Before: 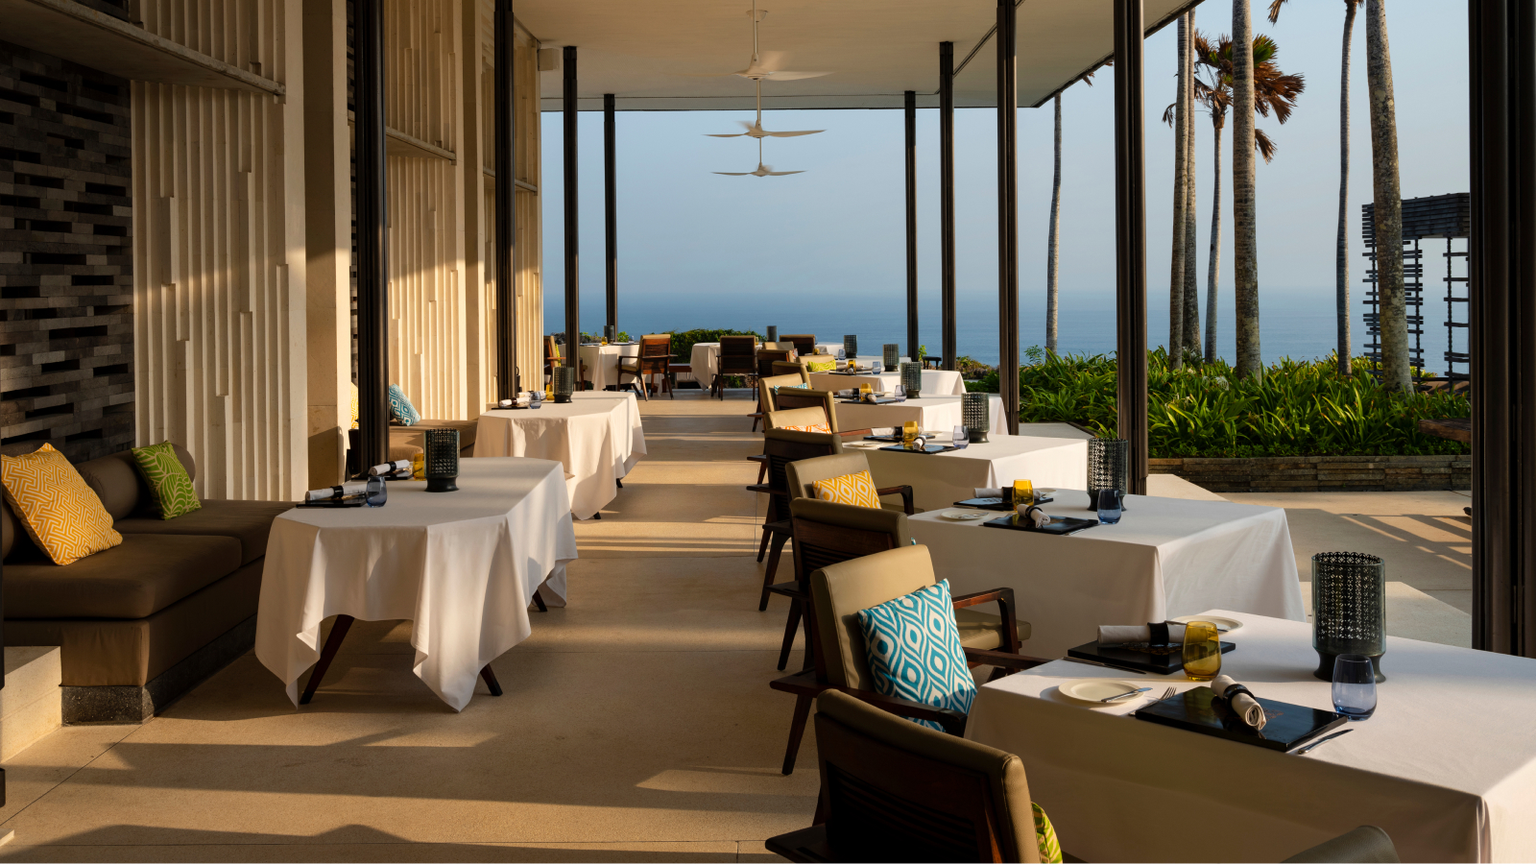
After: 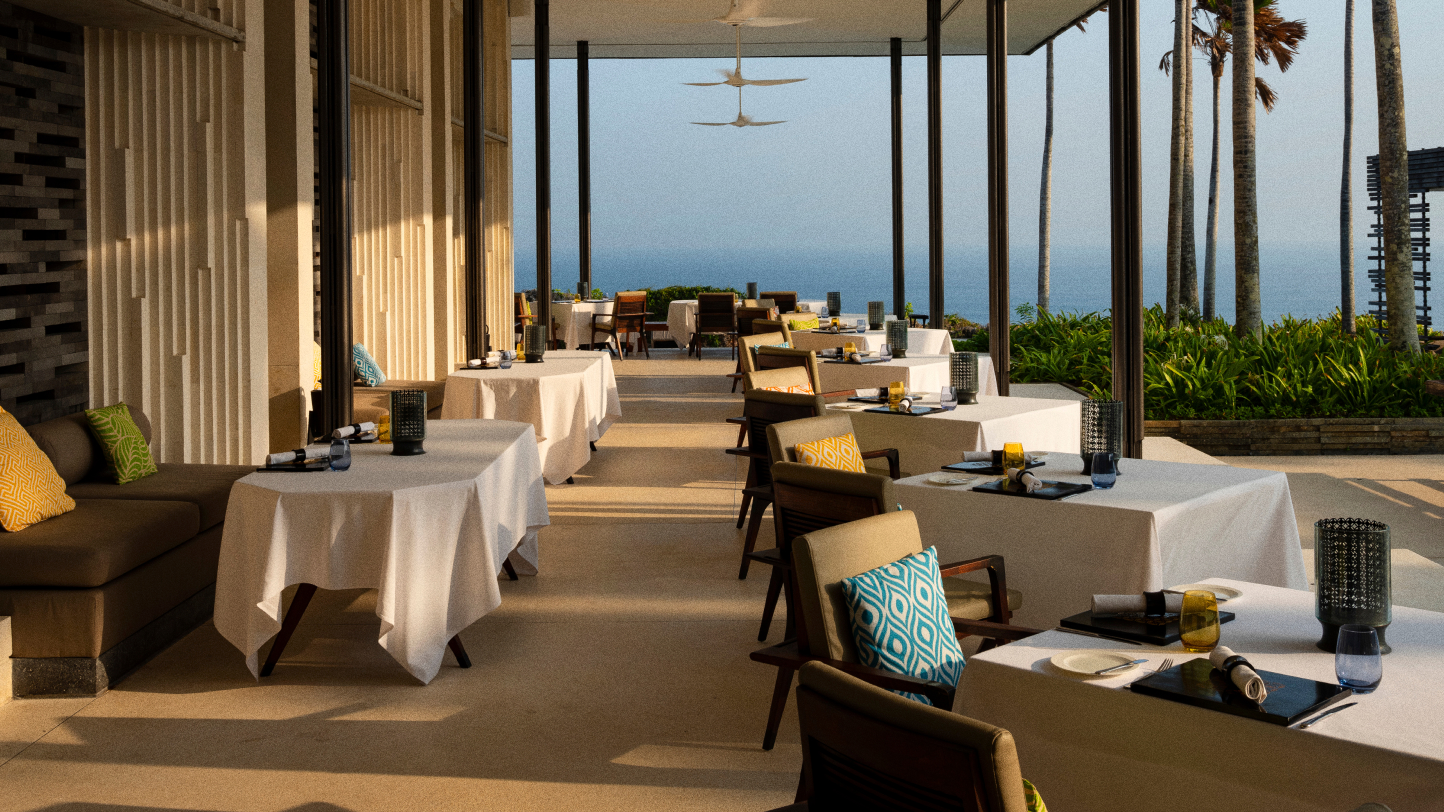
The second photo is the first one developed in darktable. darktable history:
grain: coarseness 0.09 ISO
crop: left 3.305%, top 6.436%, right 6.389%, bottom 3.258%
